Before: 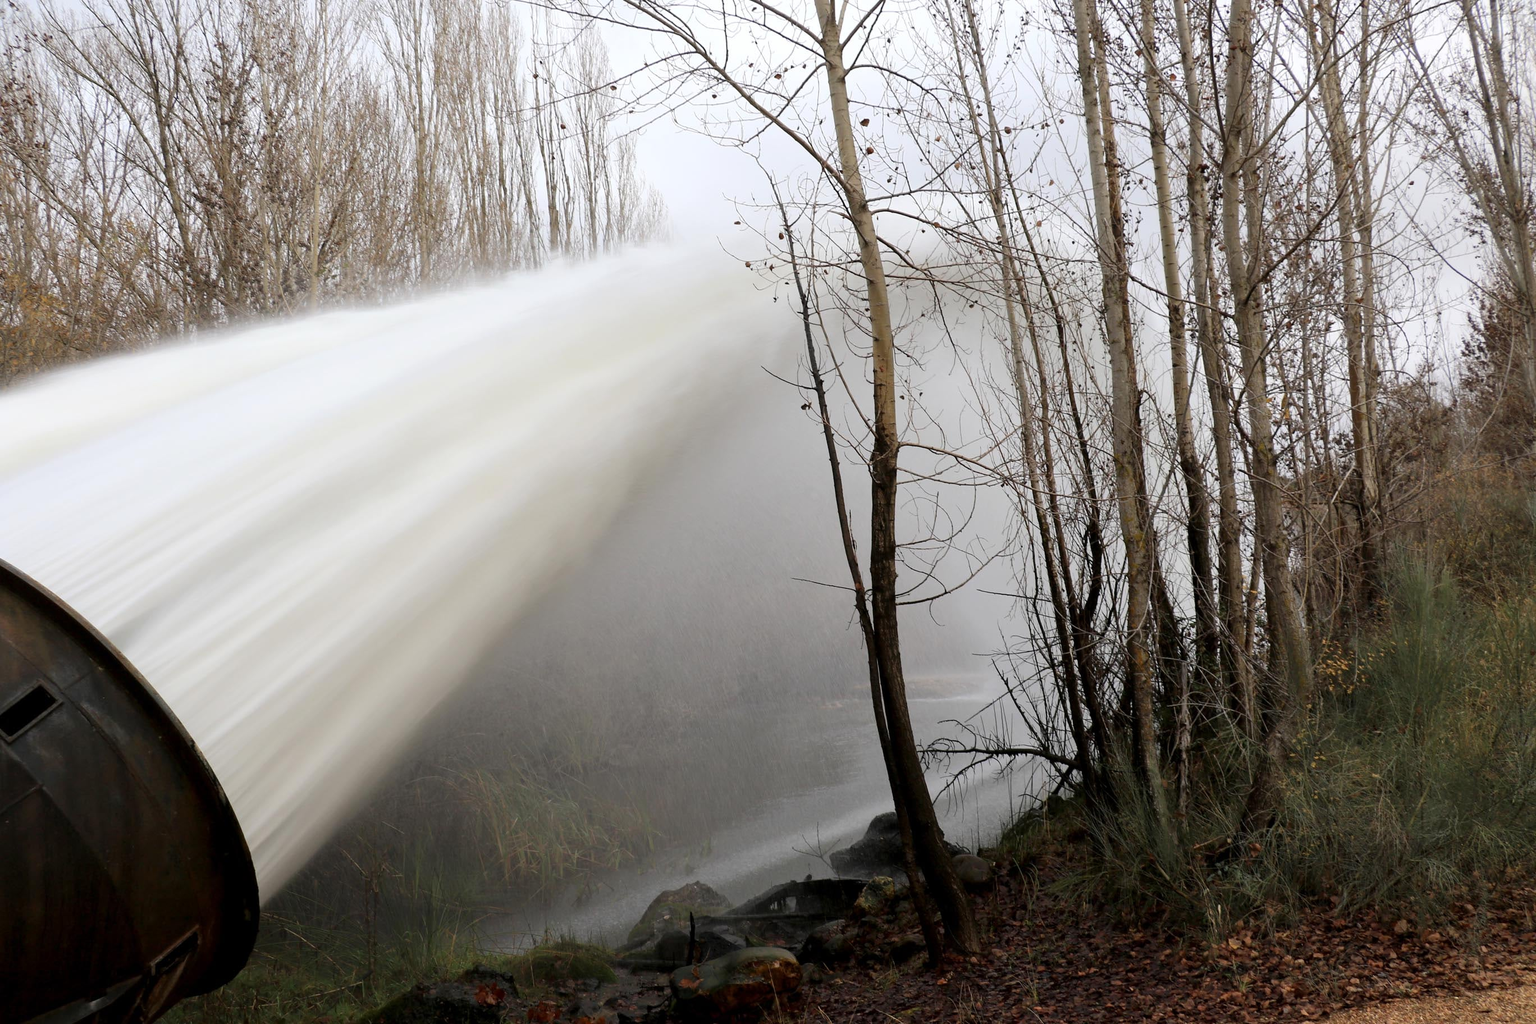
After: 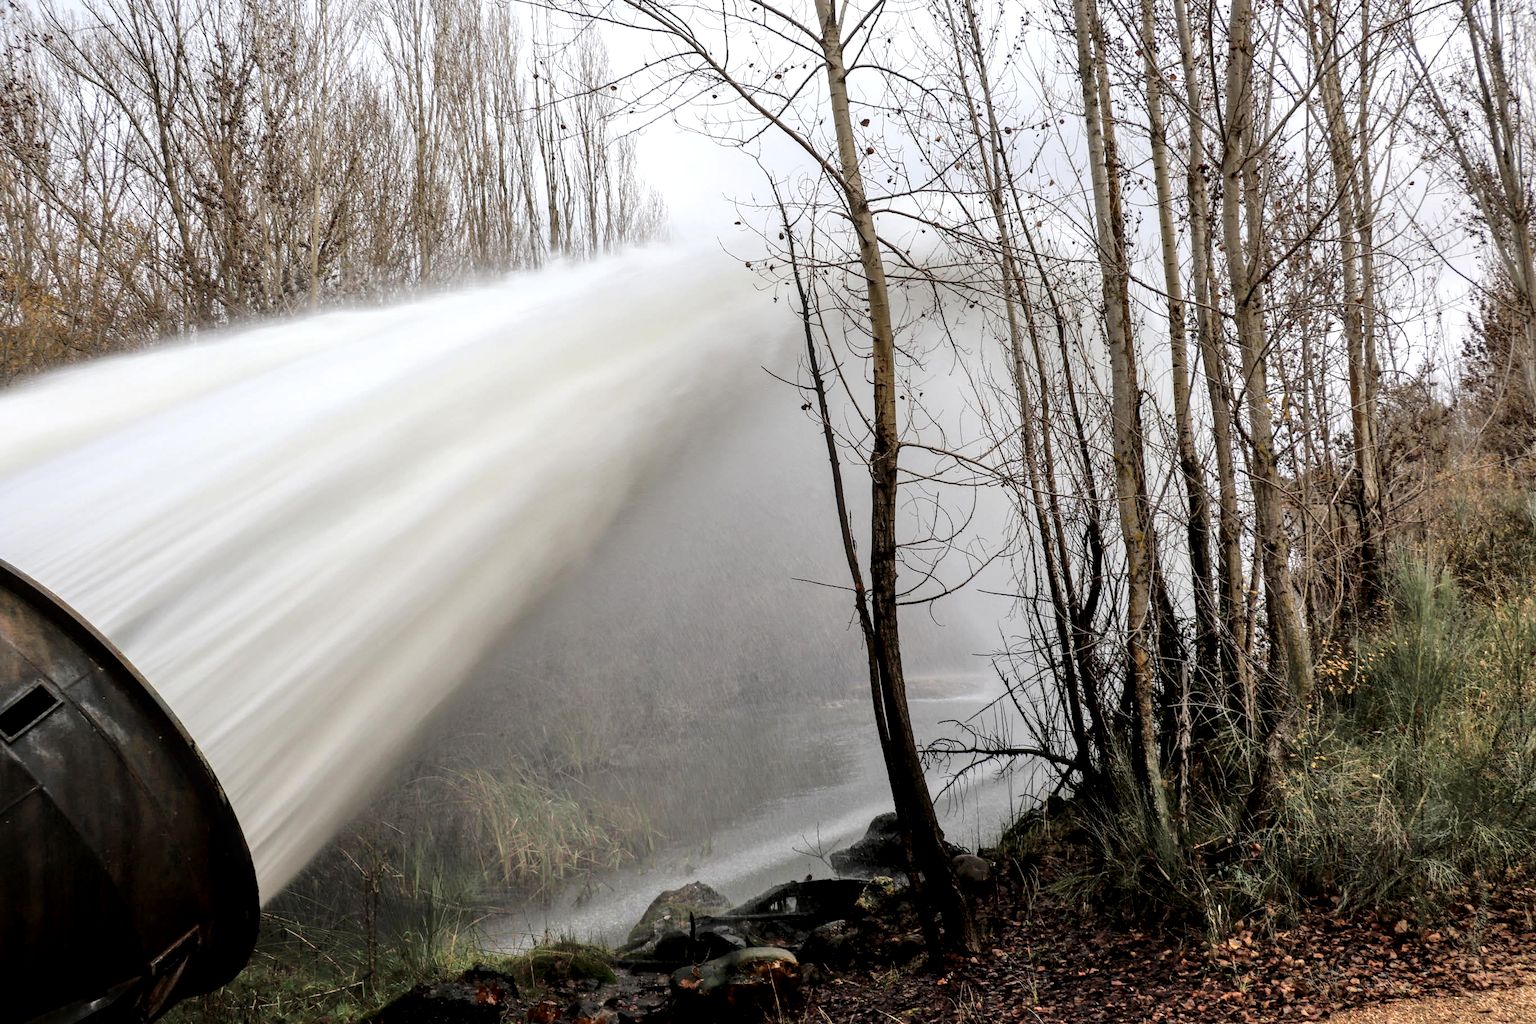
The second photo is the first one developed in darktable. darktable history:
base curve: curves: ch0 [(0, 0) (0.073, 0.04) (0.157, 0.139) (0.492, 0.492) (0.758, 0.758) (1, 1)]
local contrast: detail 150%
tone equalizer: -7 EV 0.149 EV, -6 EV 0.632 EV, -5 EV 1.14 EV, -4 EV 1.34 EV, -3 EV 1.12 EV, -2 EV 0.6 EV, -1 EV 0.146 EV
